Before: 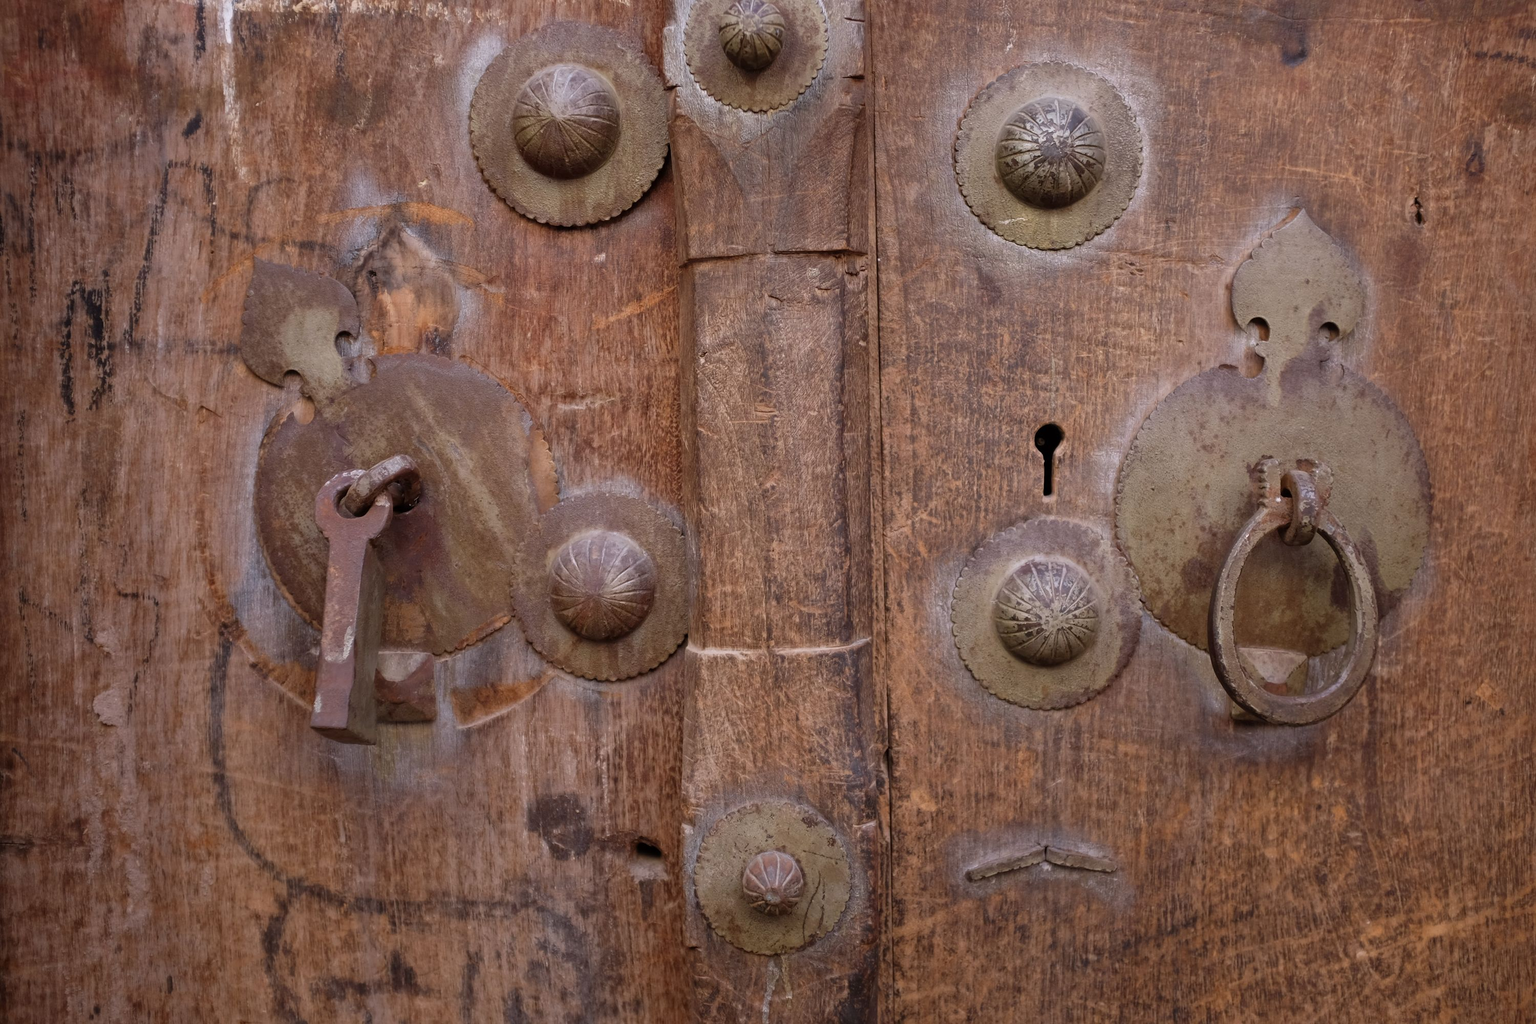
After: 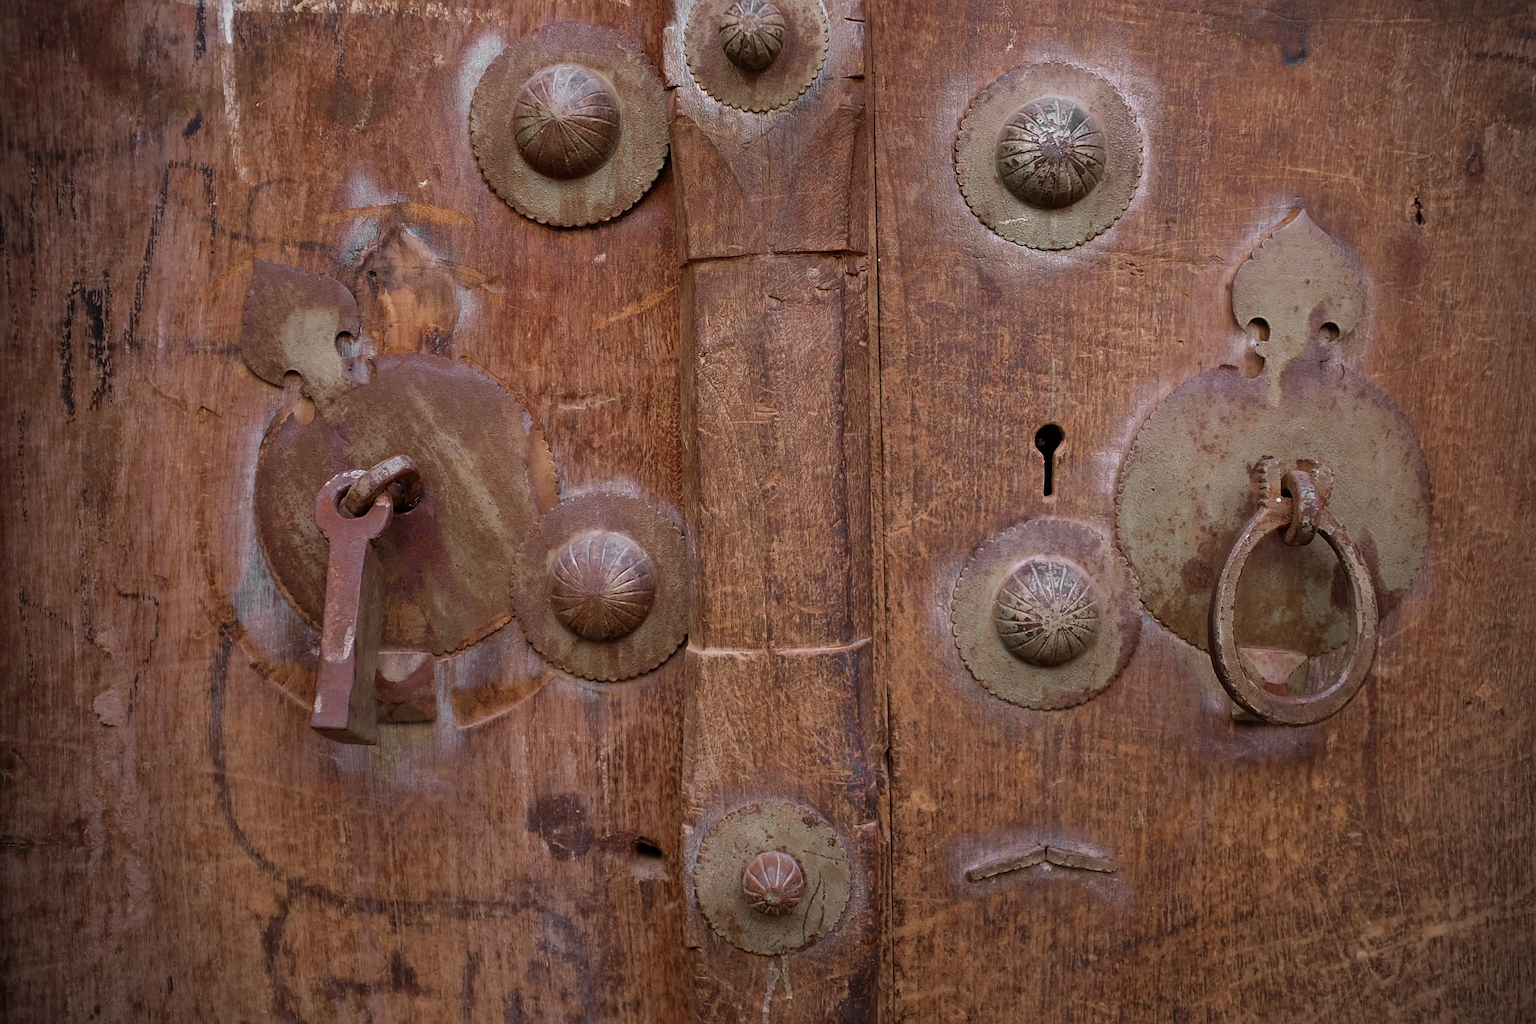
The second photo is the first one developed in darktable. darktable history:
velvia: on, module defaults
sharpen: on, module defaults
vignetting: brightness -0.575, unbound false
color zones: curves: ch0 [(0, 0.497) (0.096, 0.361) (0.221, 0.538) (0.429, 0.5) (0.571, 0.5) (0.714, 0.5) (0.857, 0.5) (1, 0.497)]; ch1 [(0, 0.5) (0.143, 0.5) (0.257, -0.002) (0.429, 0.04) (0.571, -0.001) (0.714, -0.015) (0.857, 0.024) (1, 0.5)]
